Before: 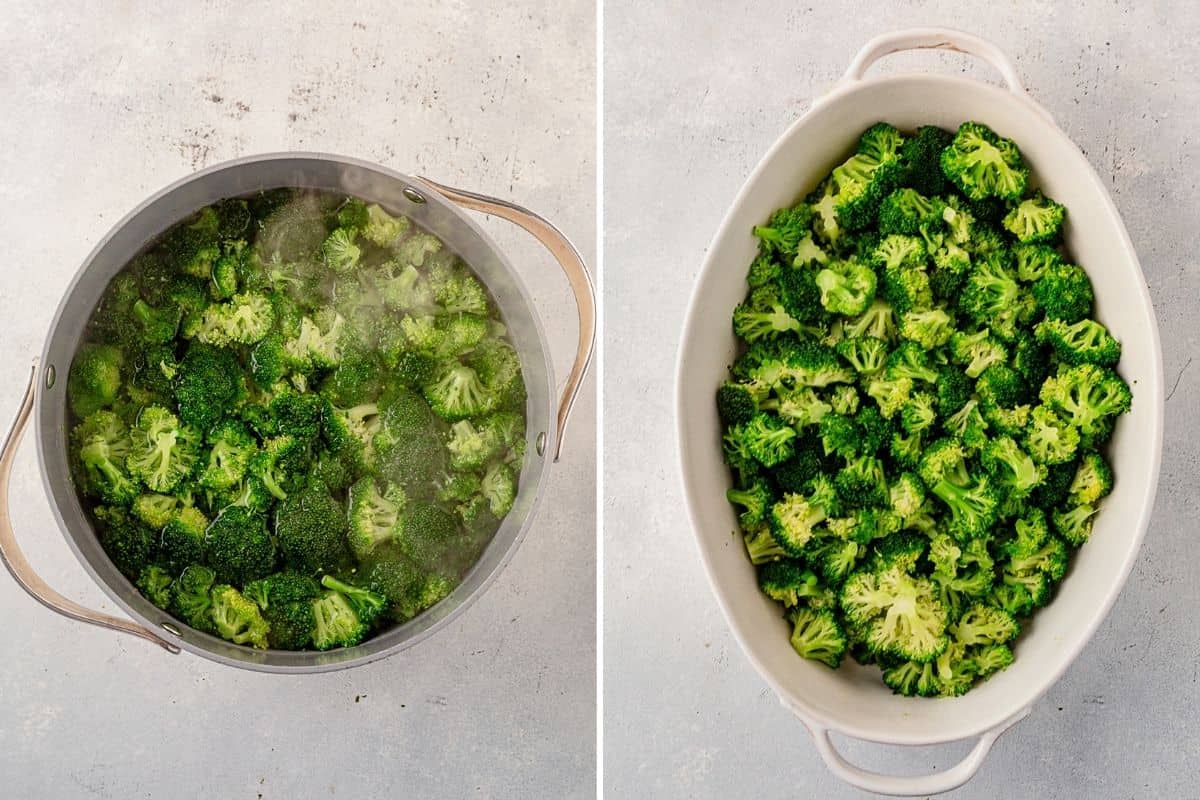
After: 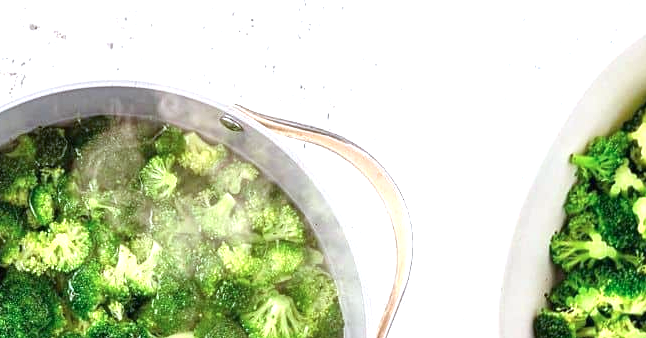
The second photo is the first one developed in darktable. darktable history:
crop: left 15.306%, top 9.065%, right 30.789%, bottom 48.638%
color calibration: x 0.37, y 0.382, temperature 4313.32 K
tone equalizer: on, module defaults
exposure: black level correction 0, exposure 1.1 EV, compensate exposure bias true, compensate highlight preservation false
